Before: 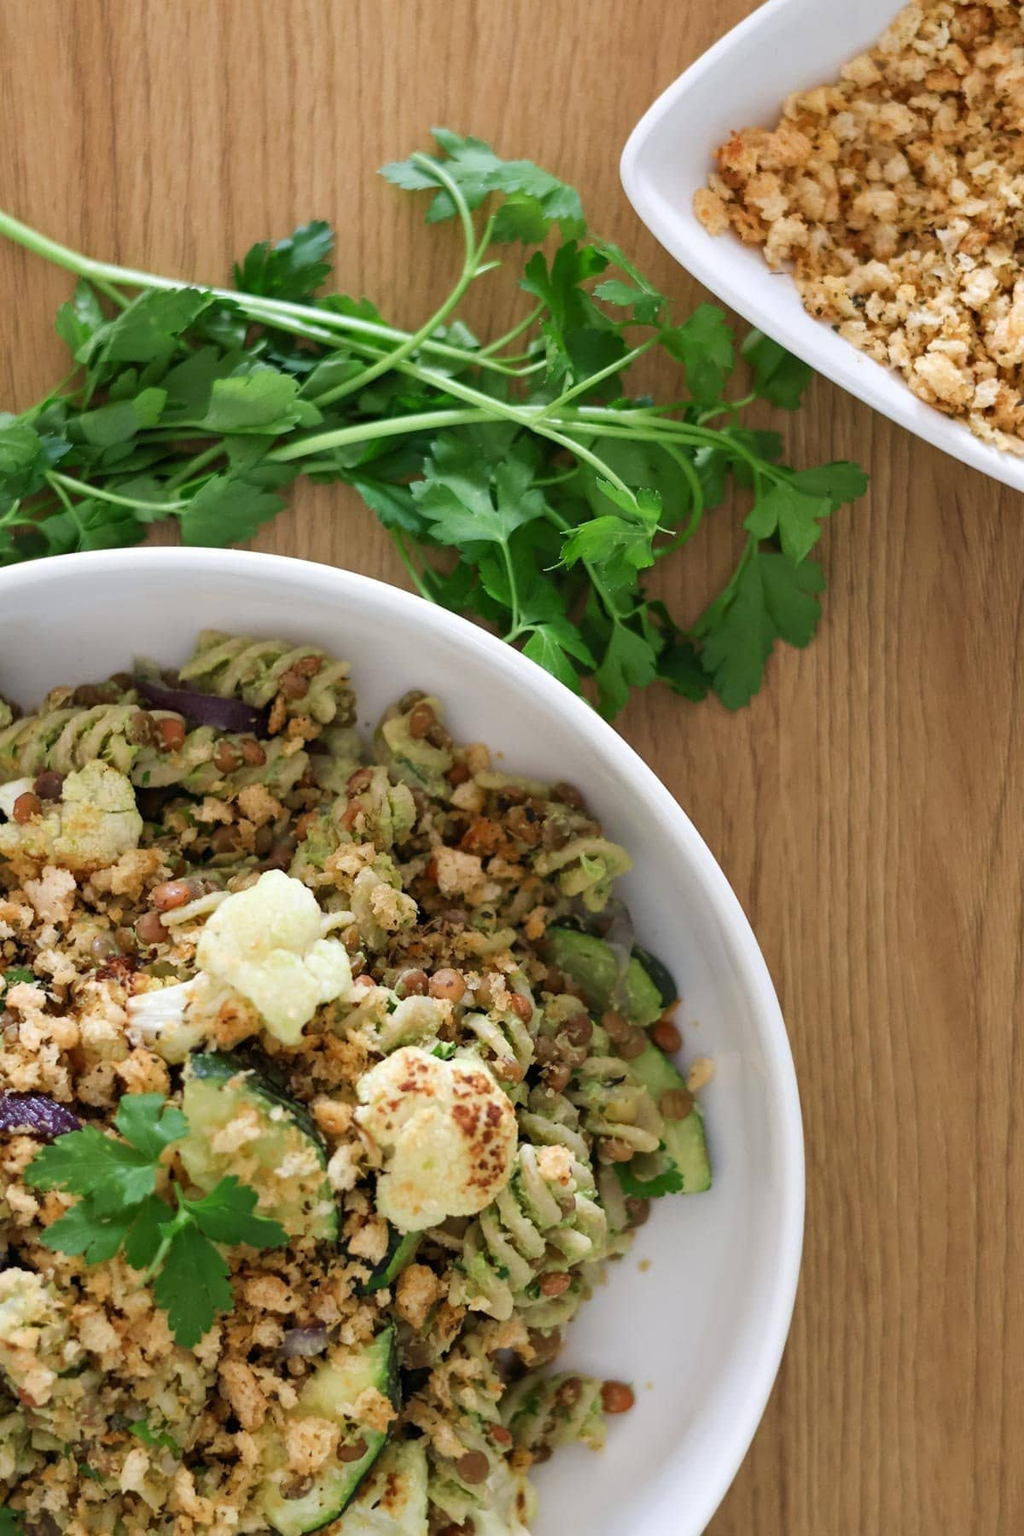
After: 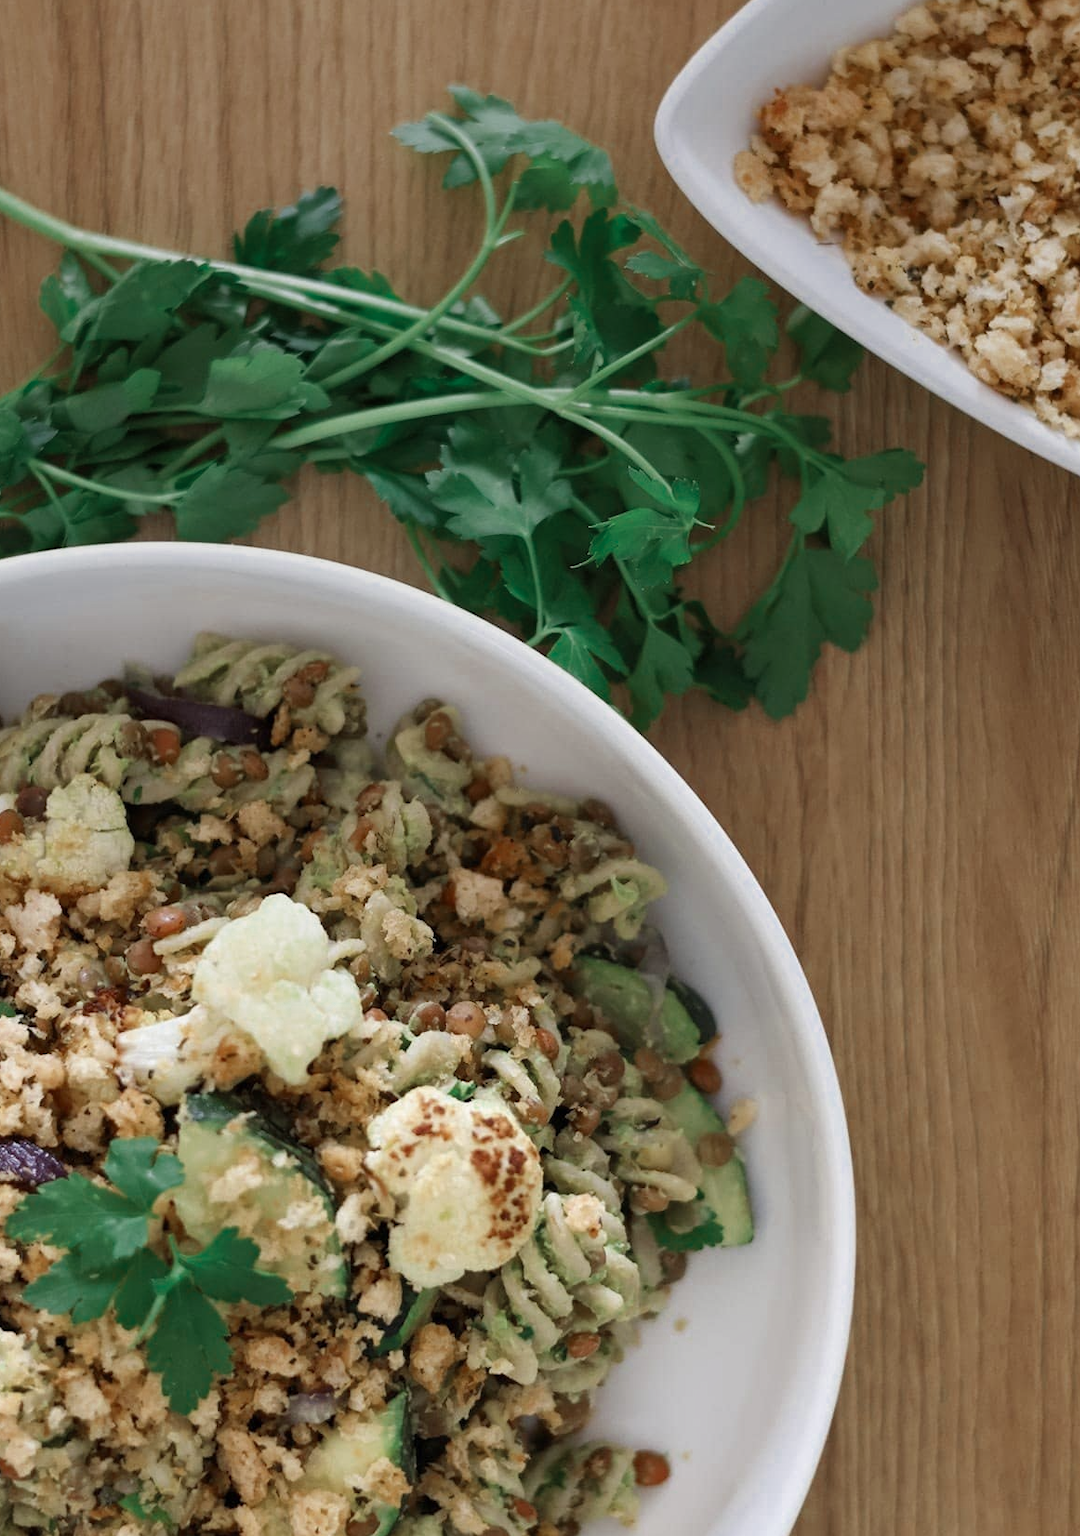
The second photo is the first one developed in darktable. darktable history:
graduated density: on, module defaults
color zones: curves: ch0 [(0, 0.5) (0.125, 0.4) (0.25, 0.5) (0.375, 0.4) (0.5, 0.4) (0.625, 0.35) (0.75, 0.35) (0.875, 0.5)]; ch1 [(0, 0.35) (0.125, 0.45) (0.25, 0.35) (0.375, 0.35) (0.5, 0.35) (0.625, 0.35) (0.75, 0.45) (0.875, 0.35)]; ch2 [(0, 0.6) (0.125, 0.5) (0.25, 0.5) (0.375, 0.6) (0.5, 0.6) (0.625, 0.5) (0.75, 0.5) (0.875, 0.5)]
crop: left 1.964%, top 3.251%, right 1.122%, bottom 4.933%
tone equalizer: on, module defaults
